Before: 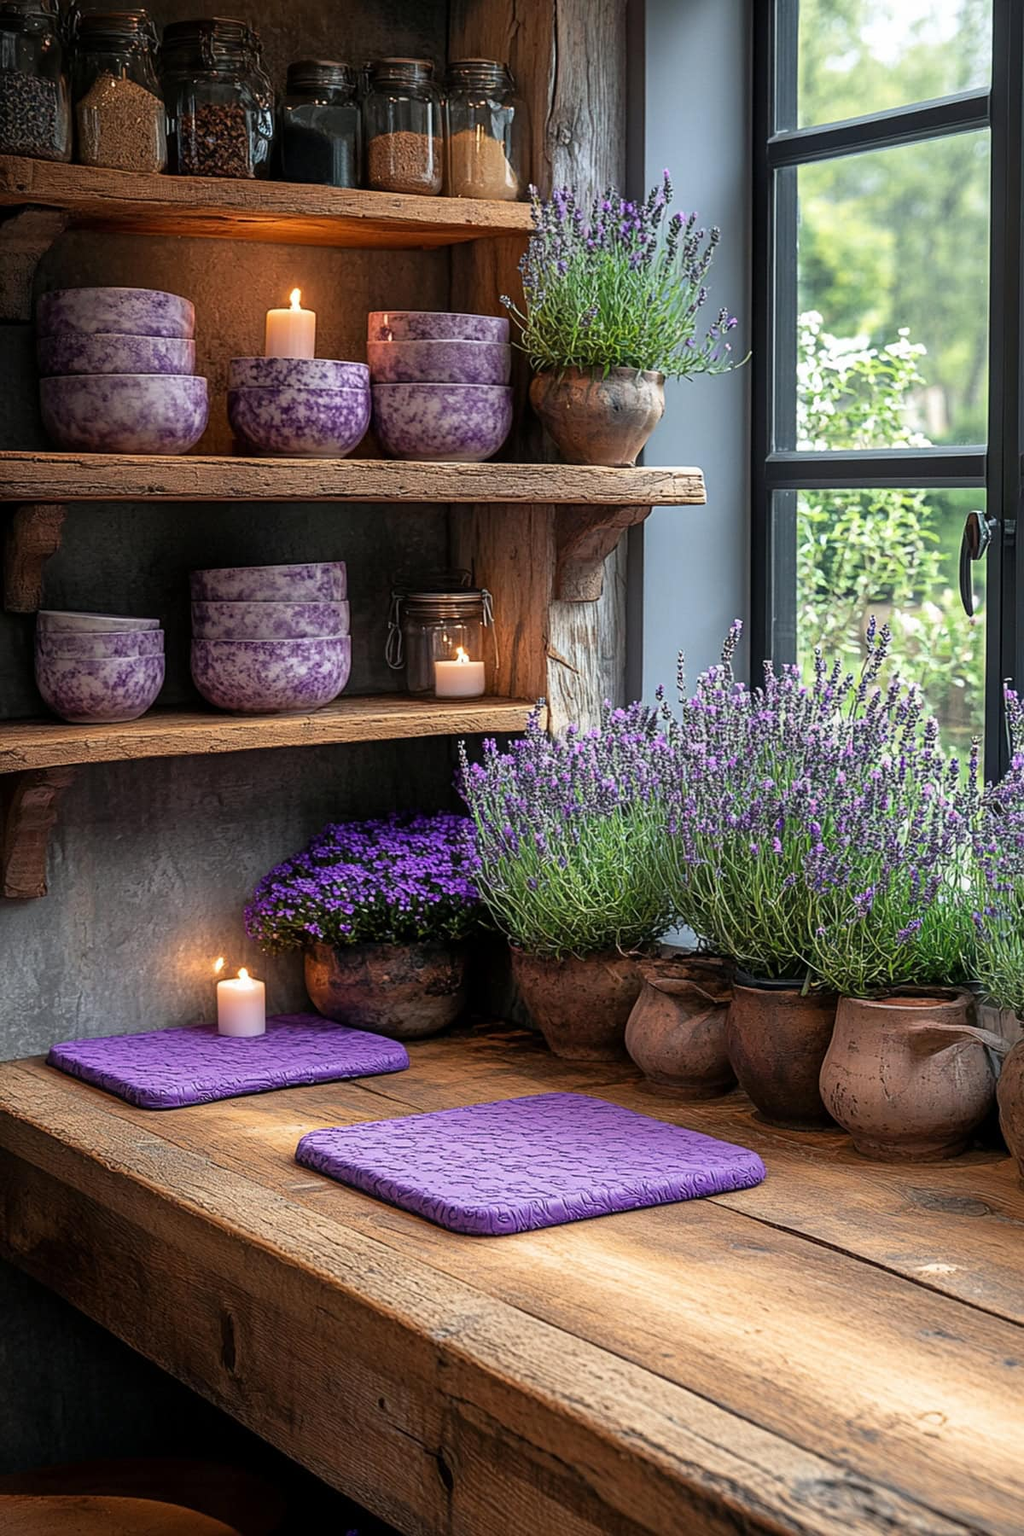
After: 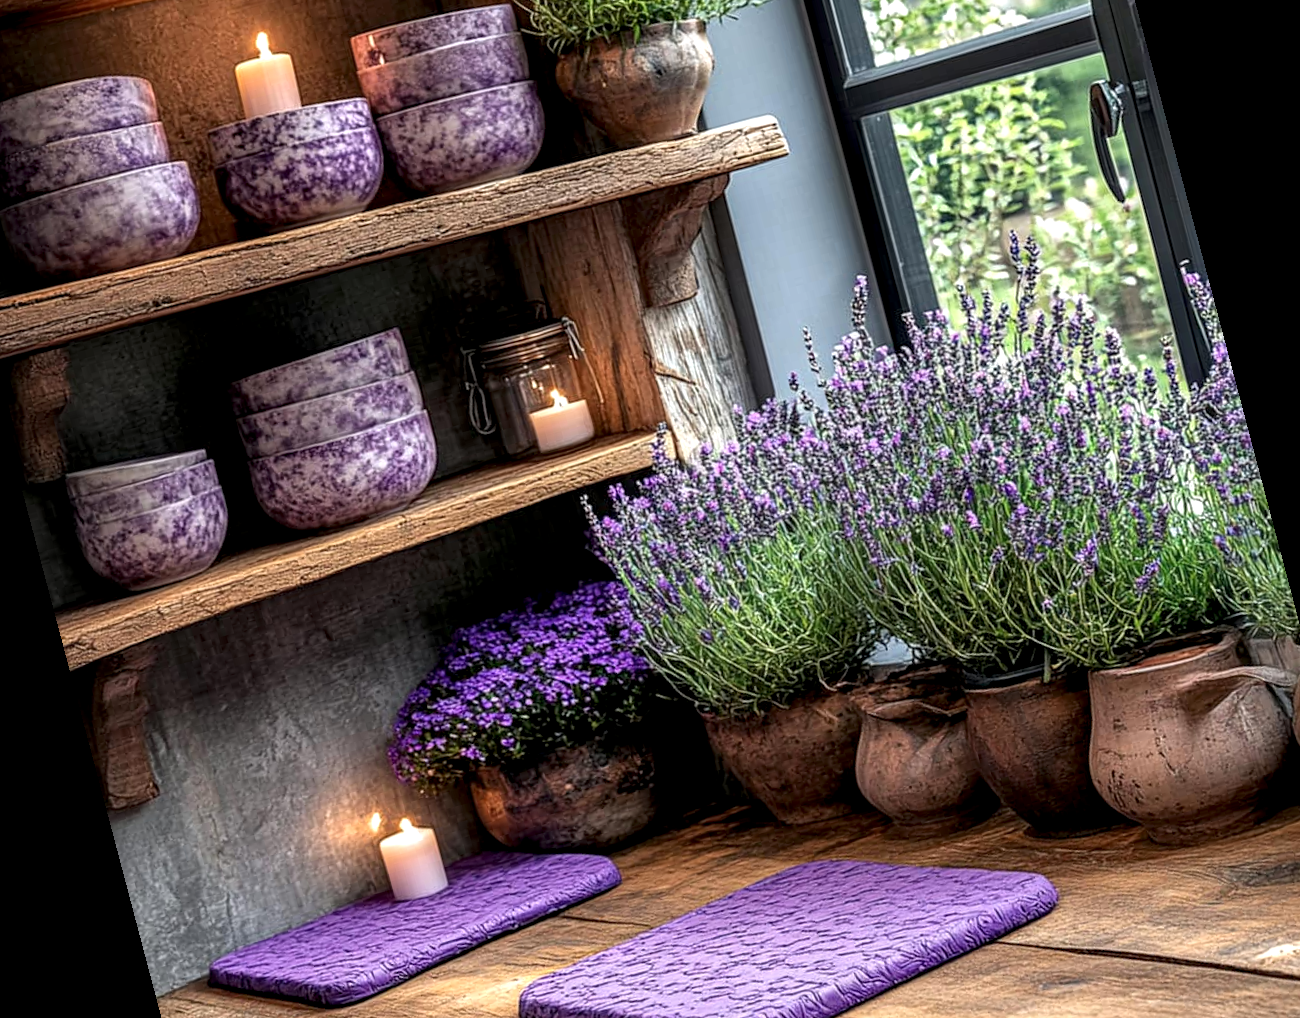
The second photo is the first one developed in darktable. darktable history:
local contrast: detail 150%
rotate and perspective: rotation -14.8°, crop left 0.1, crop right 0.903, crop top 0.25, crop bottom 0.748
contrast equalizer: octaves 7, y [[0.6 ×6], [0.55 ×6], [0 ×6], [0 ×6], [0 ×6]], mix 0.15
